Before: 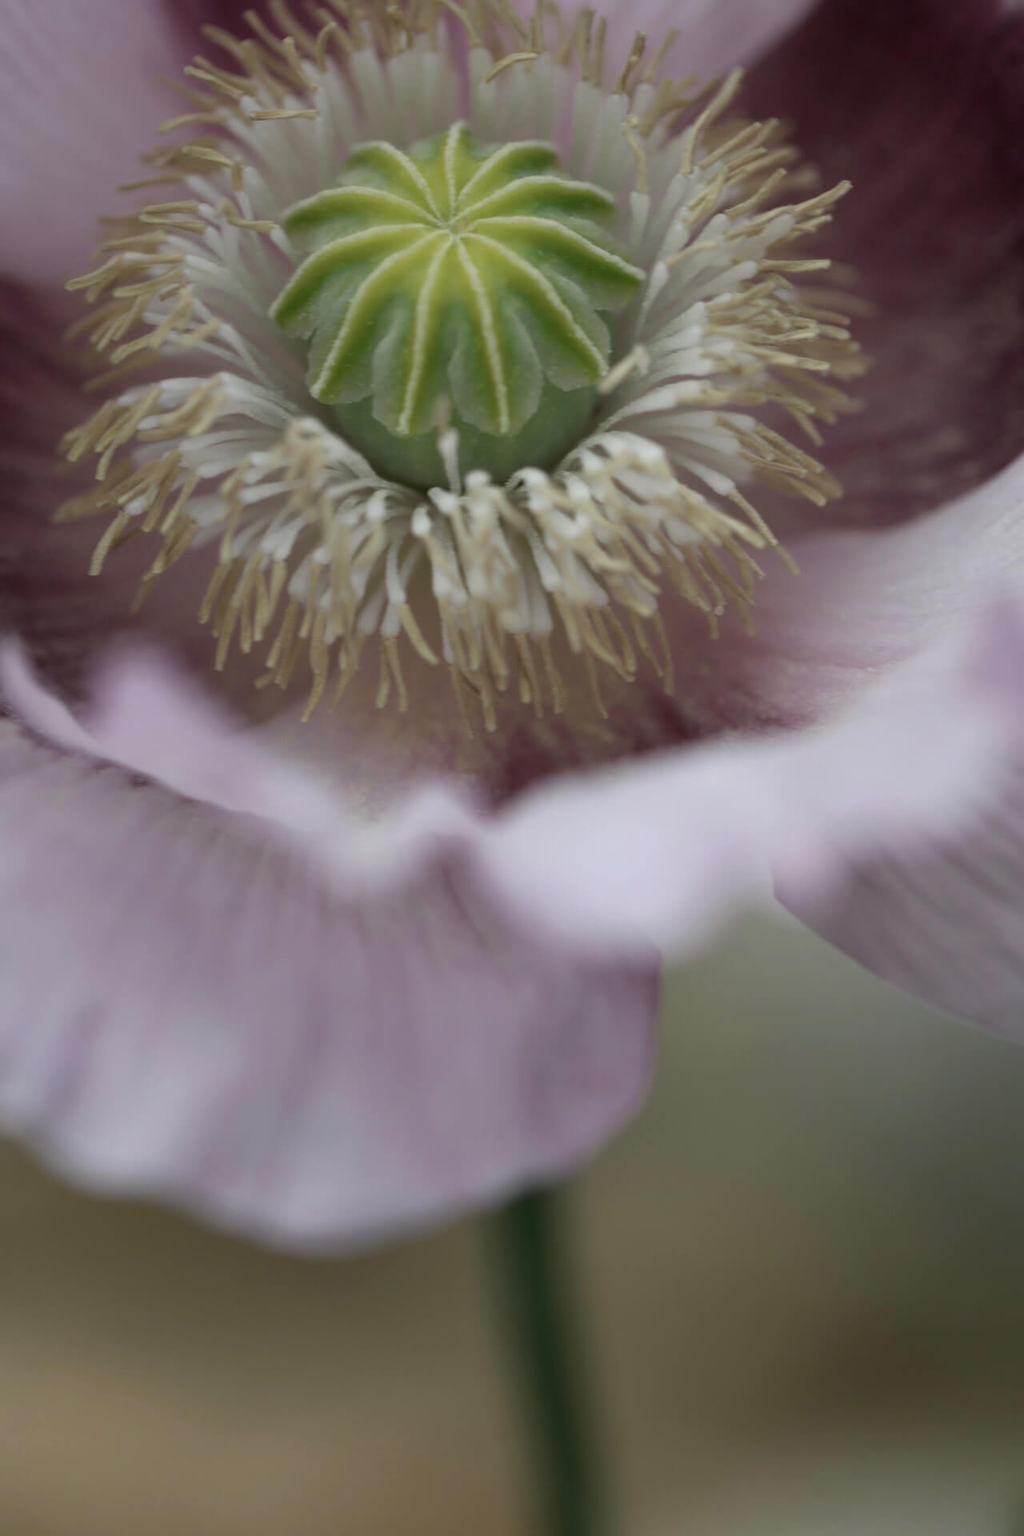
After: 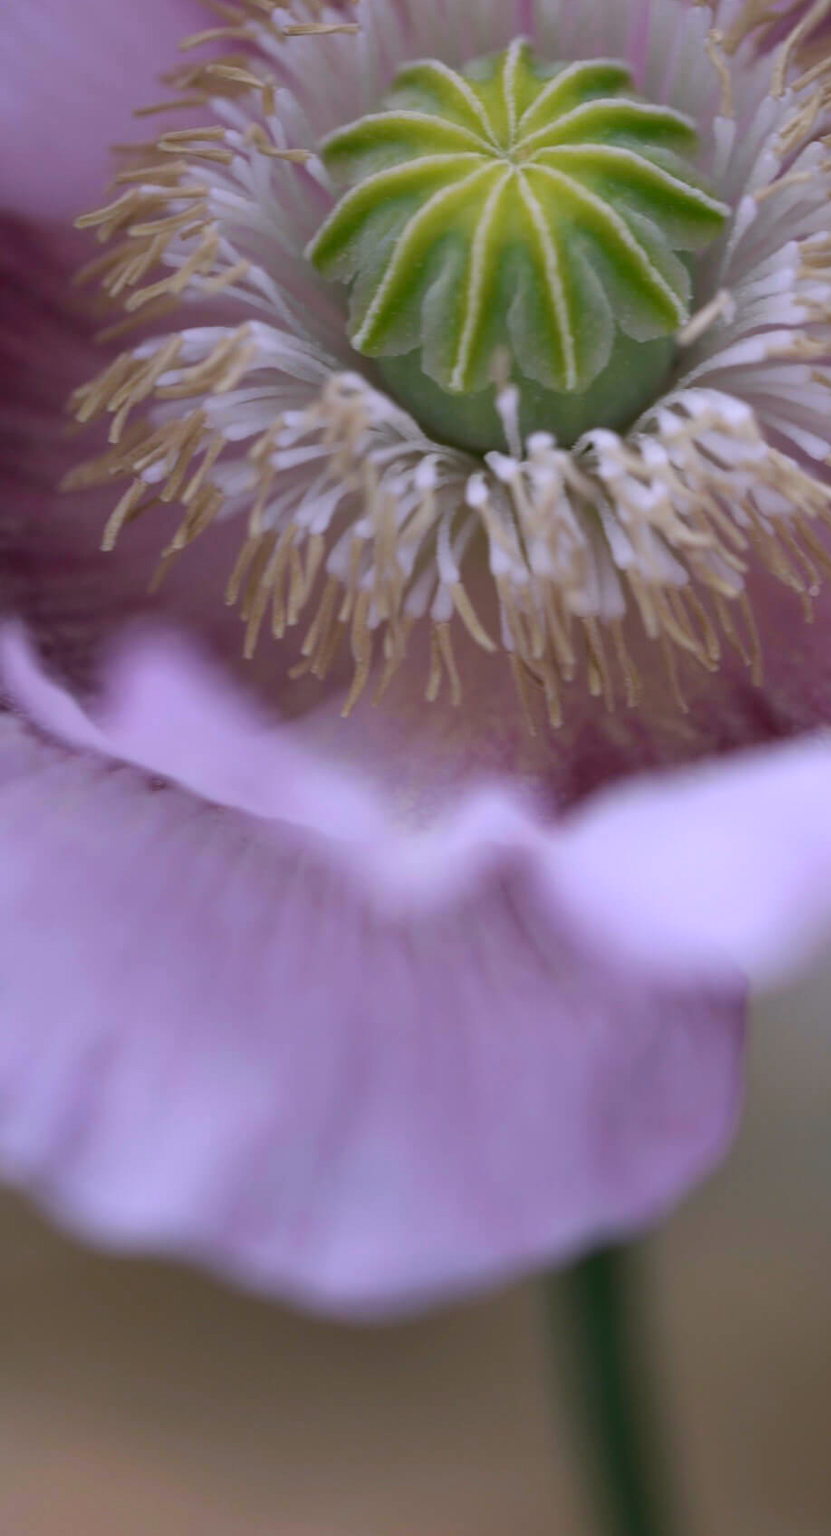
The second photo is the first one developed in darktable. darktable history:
white balance: red 1.042, blue 1.17
crop: top 5.803%, right 27.864%, bottom 5.804%
color correction: saturation 1.34
